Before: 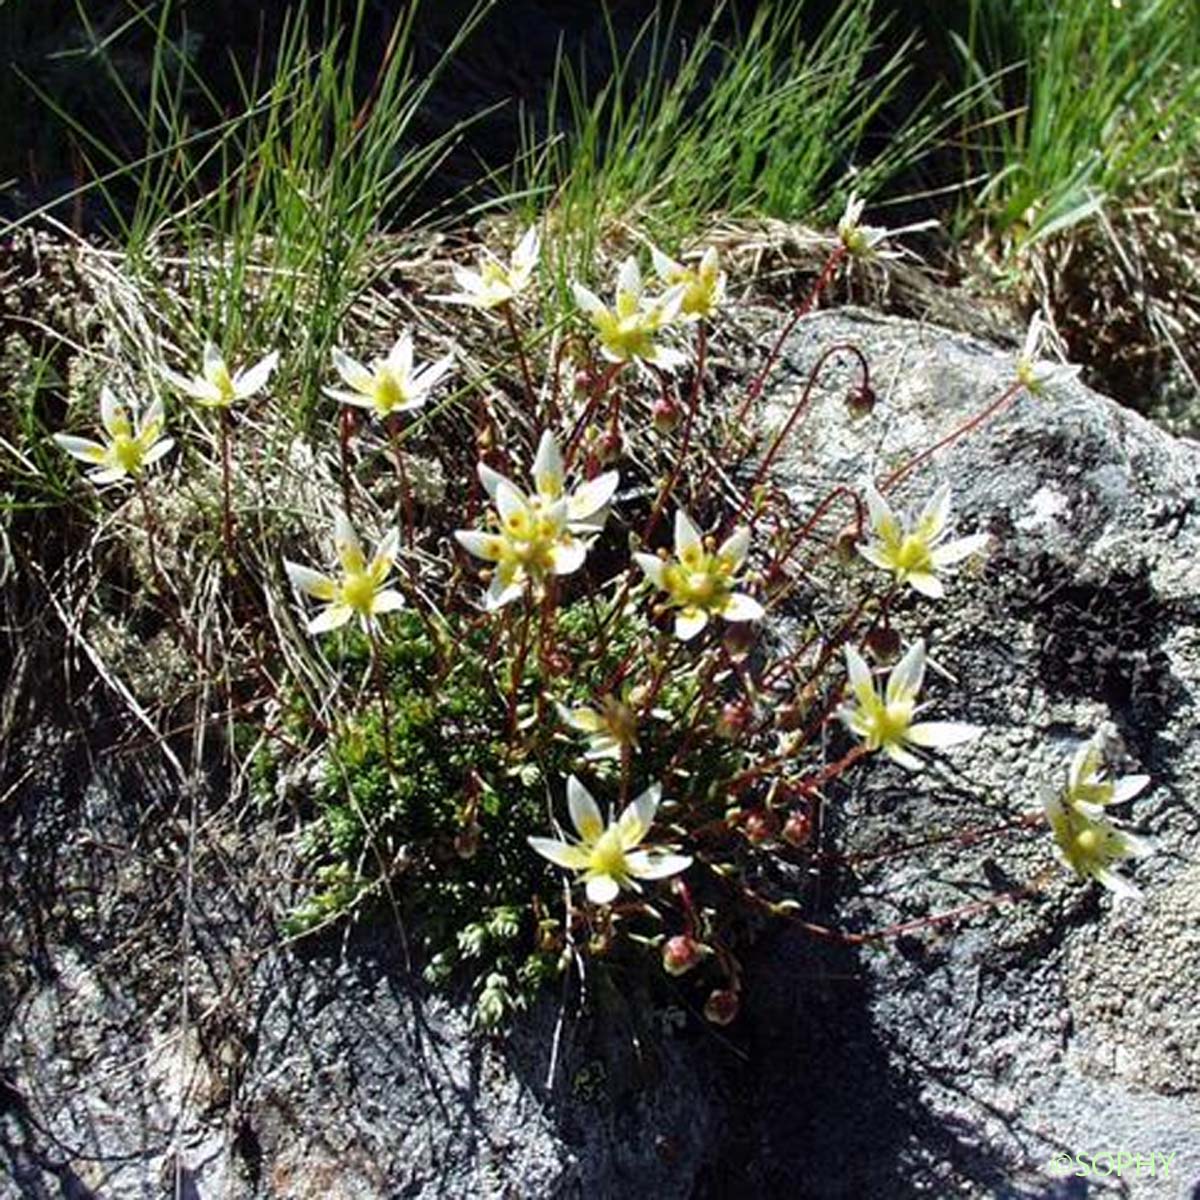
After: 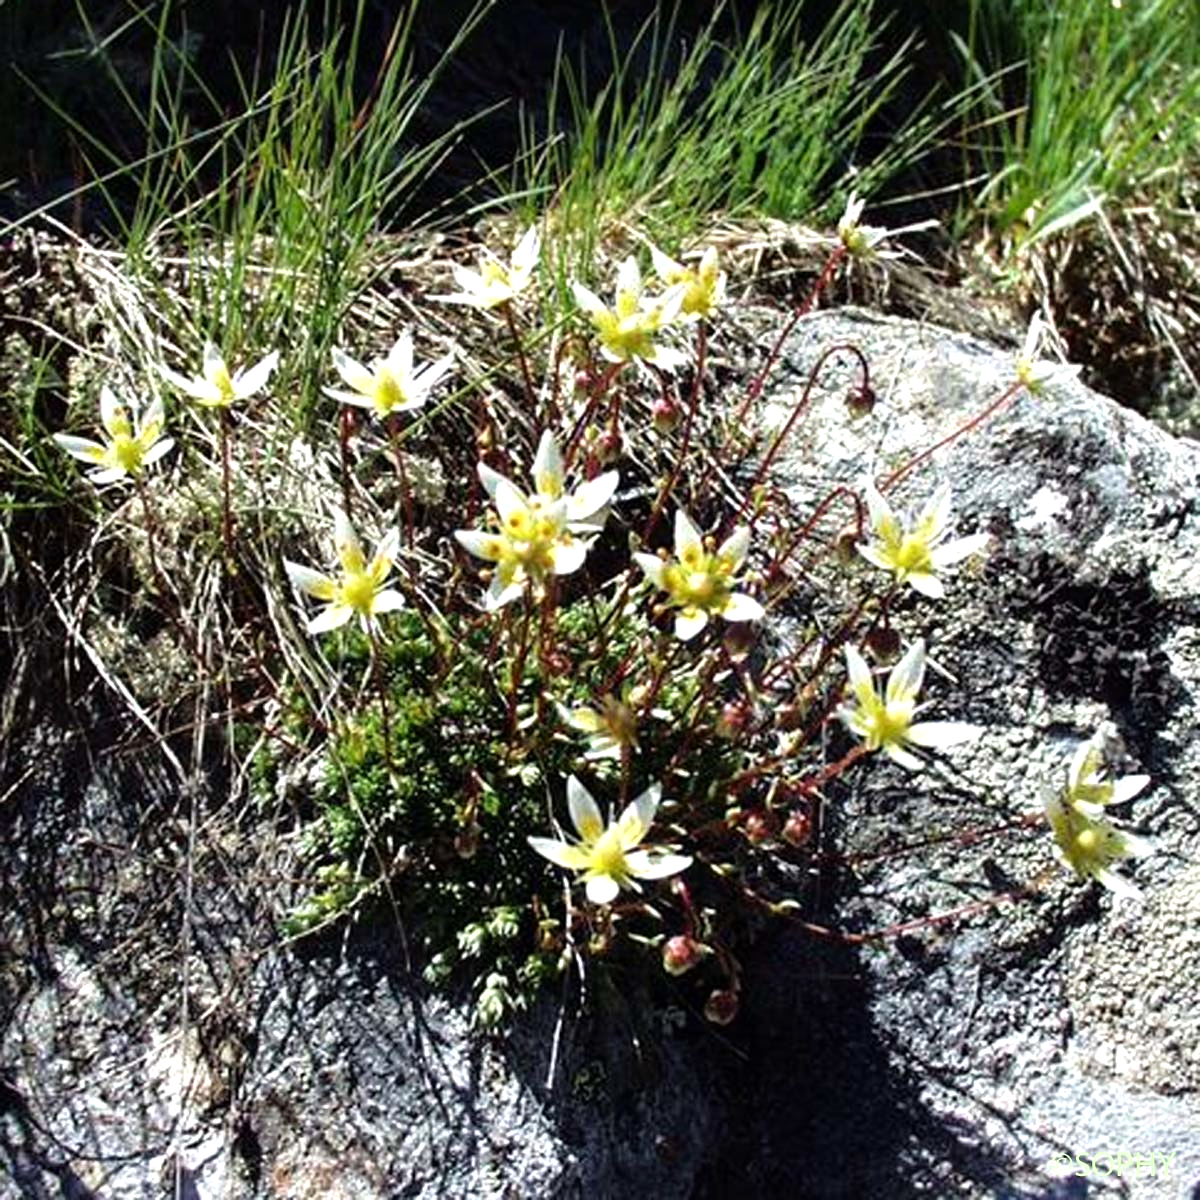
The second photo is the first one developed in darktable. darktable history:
tone equalizer: -8 EV -0.441 EV, -7 EV -0.393 EV, -6 EV -0.319 EV, -5 EV -0.201 EV, -3 EV 0.245 EV, -2 EV 0.313 EV, -1 EV 0.381 EV, +0 EV 0.43 EV, smoothing 1
